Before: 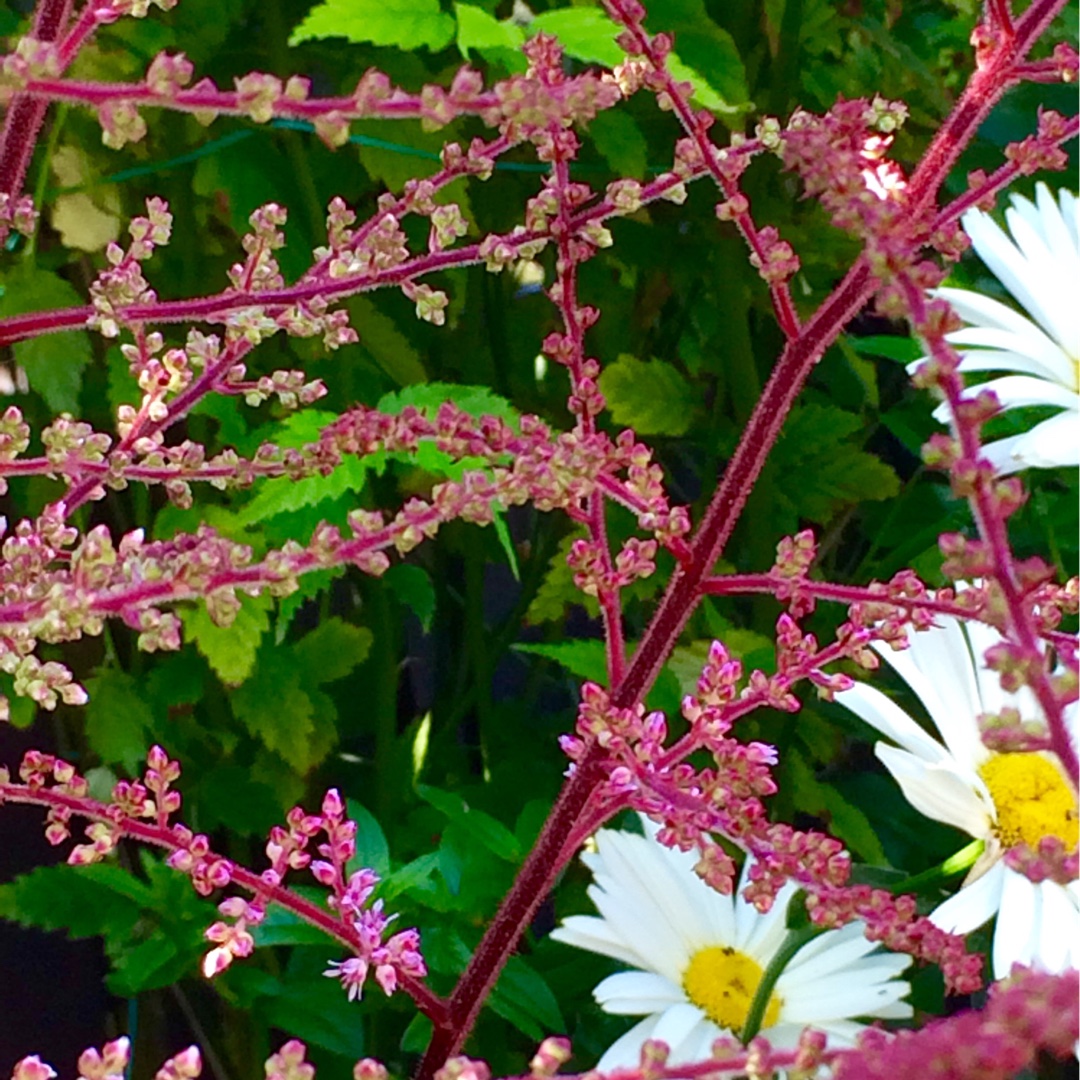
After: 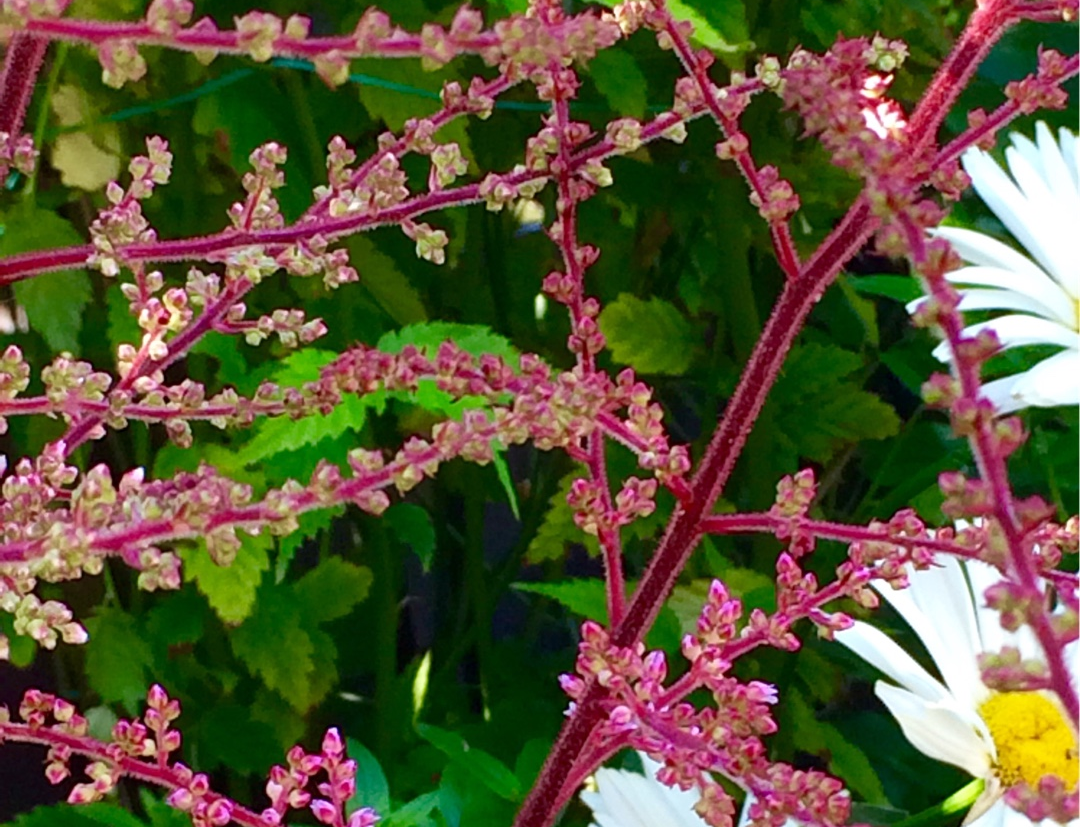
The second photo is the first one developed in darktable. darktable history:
crop: top 5.666%, bottom 17.756%
